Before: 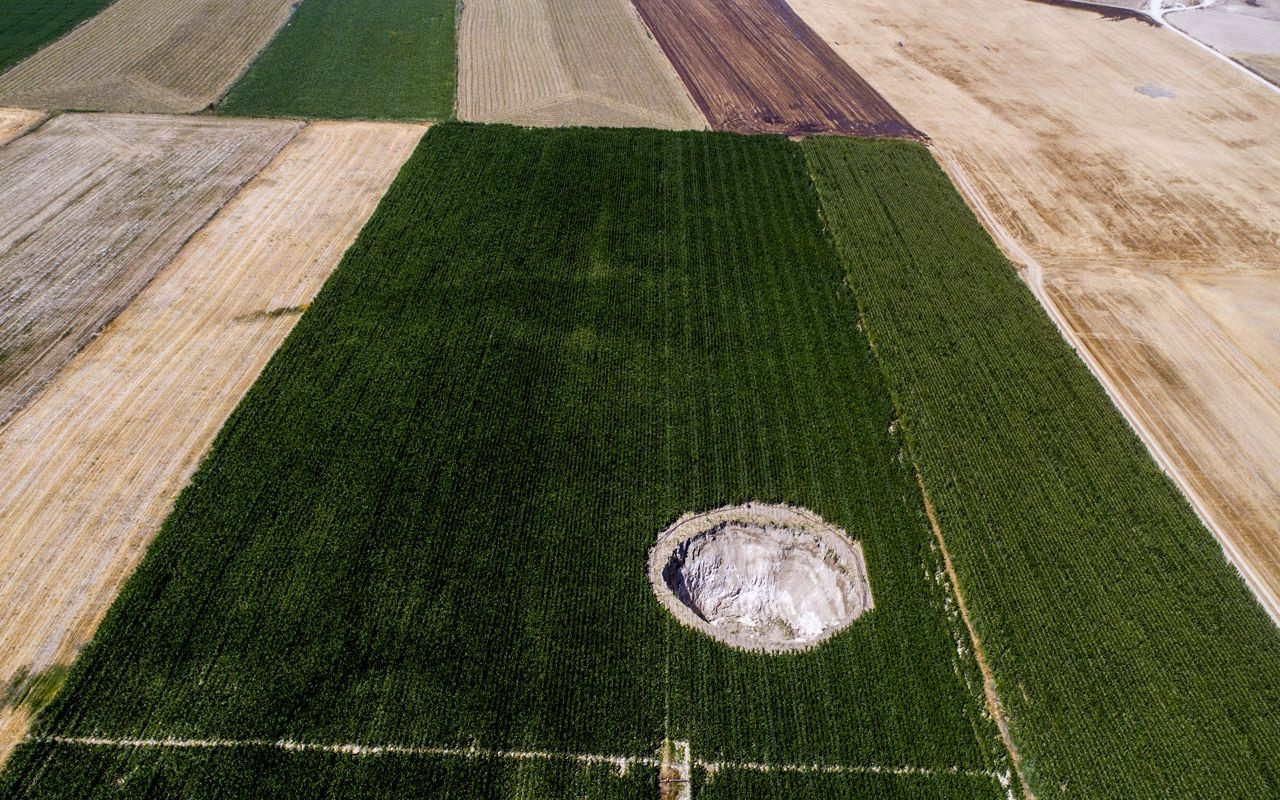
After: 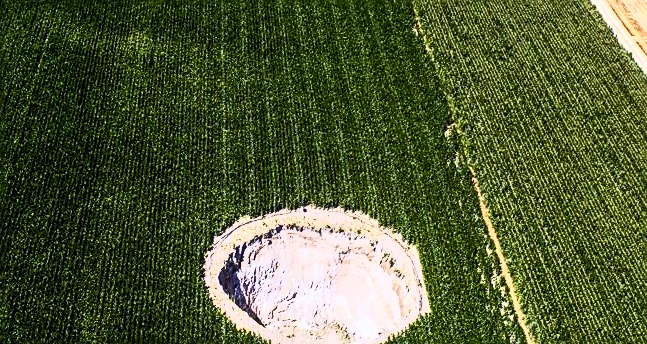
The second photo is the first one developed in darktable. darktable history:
contrast brightness saturation: contrast 0.605, brightness 0.324, saturation 0.138
crop: left 34.757%, top 37.05%, right 14.627%, bottom 19.943%
exposure: exposure 0.6 EV, compensate exposure bias true, compensate highlight preservation false
local contrast: on, module defaults
sharpen: on, module defaults
color calibration: illuminant same as pipeline (D50), adaptation XYZ, x 0.345, y 0.359, temperature 5011.18 K
